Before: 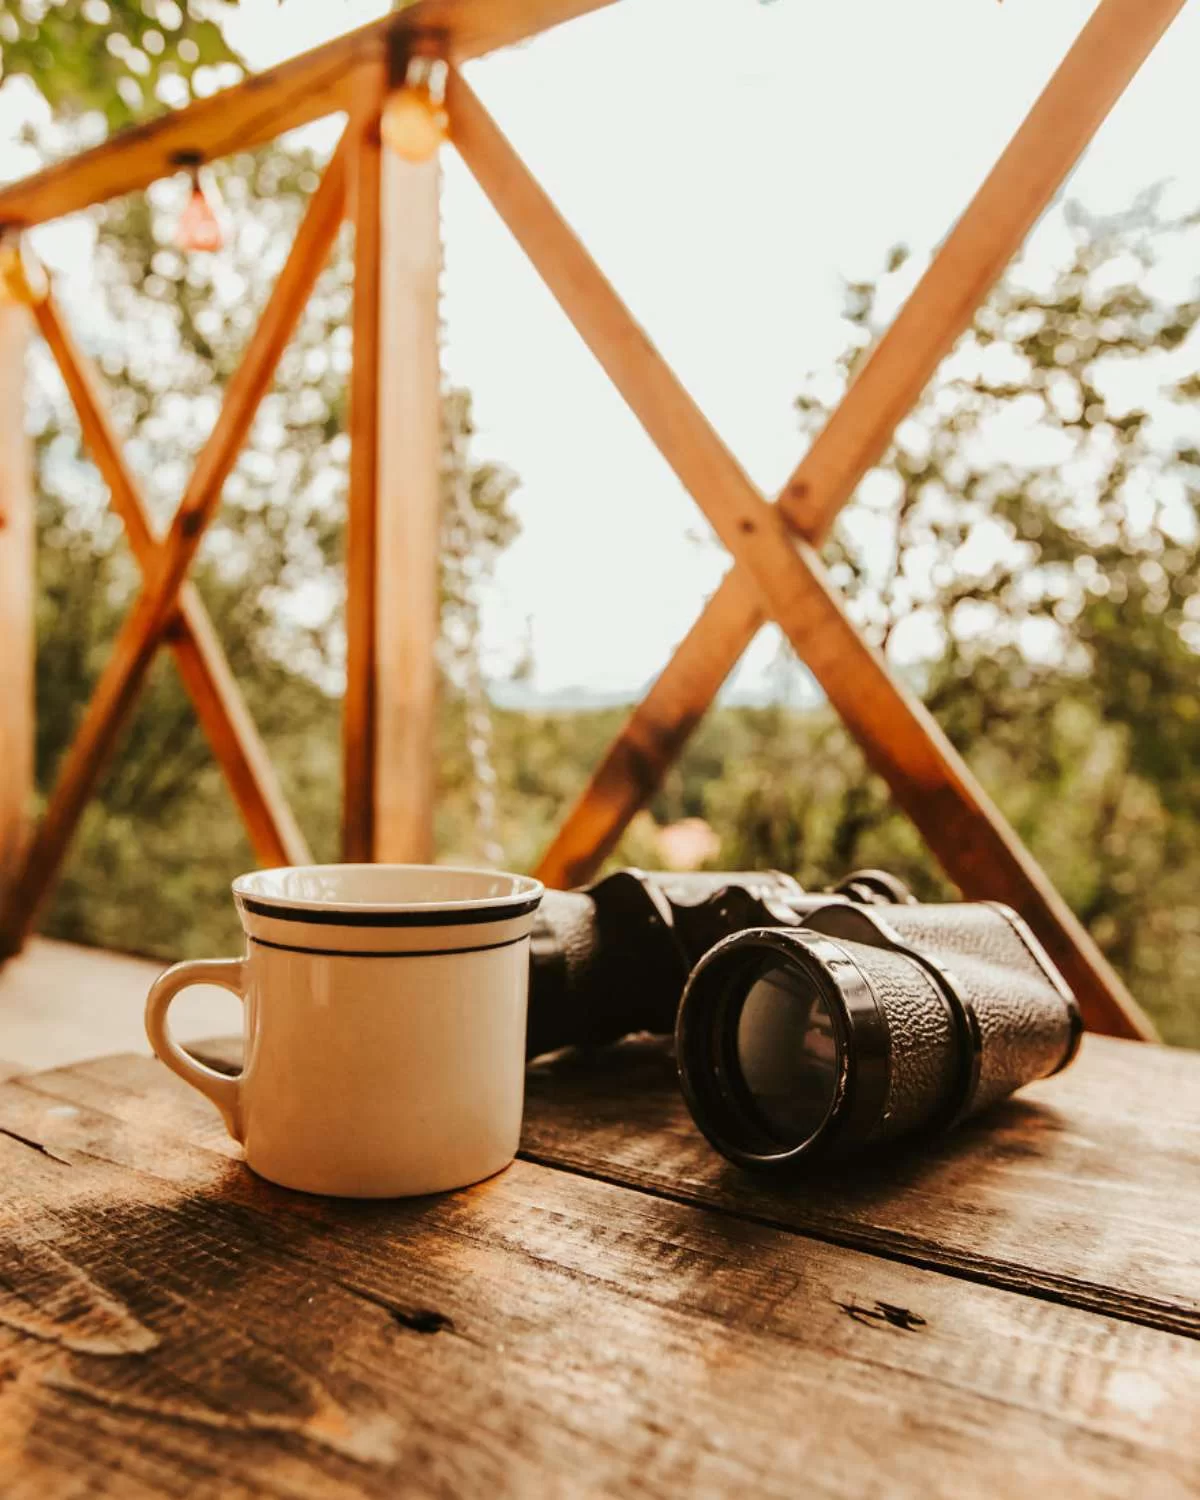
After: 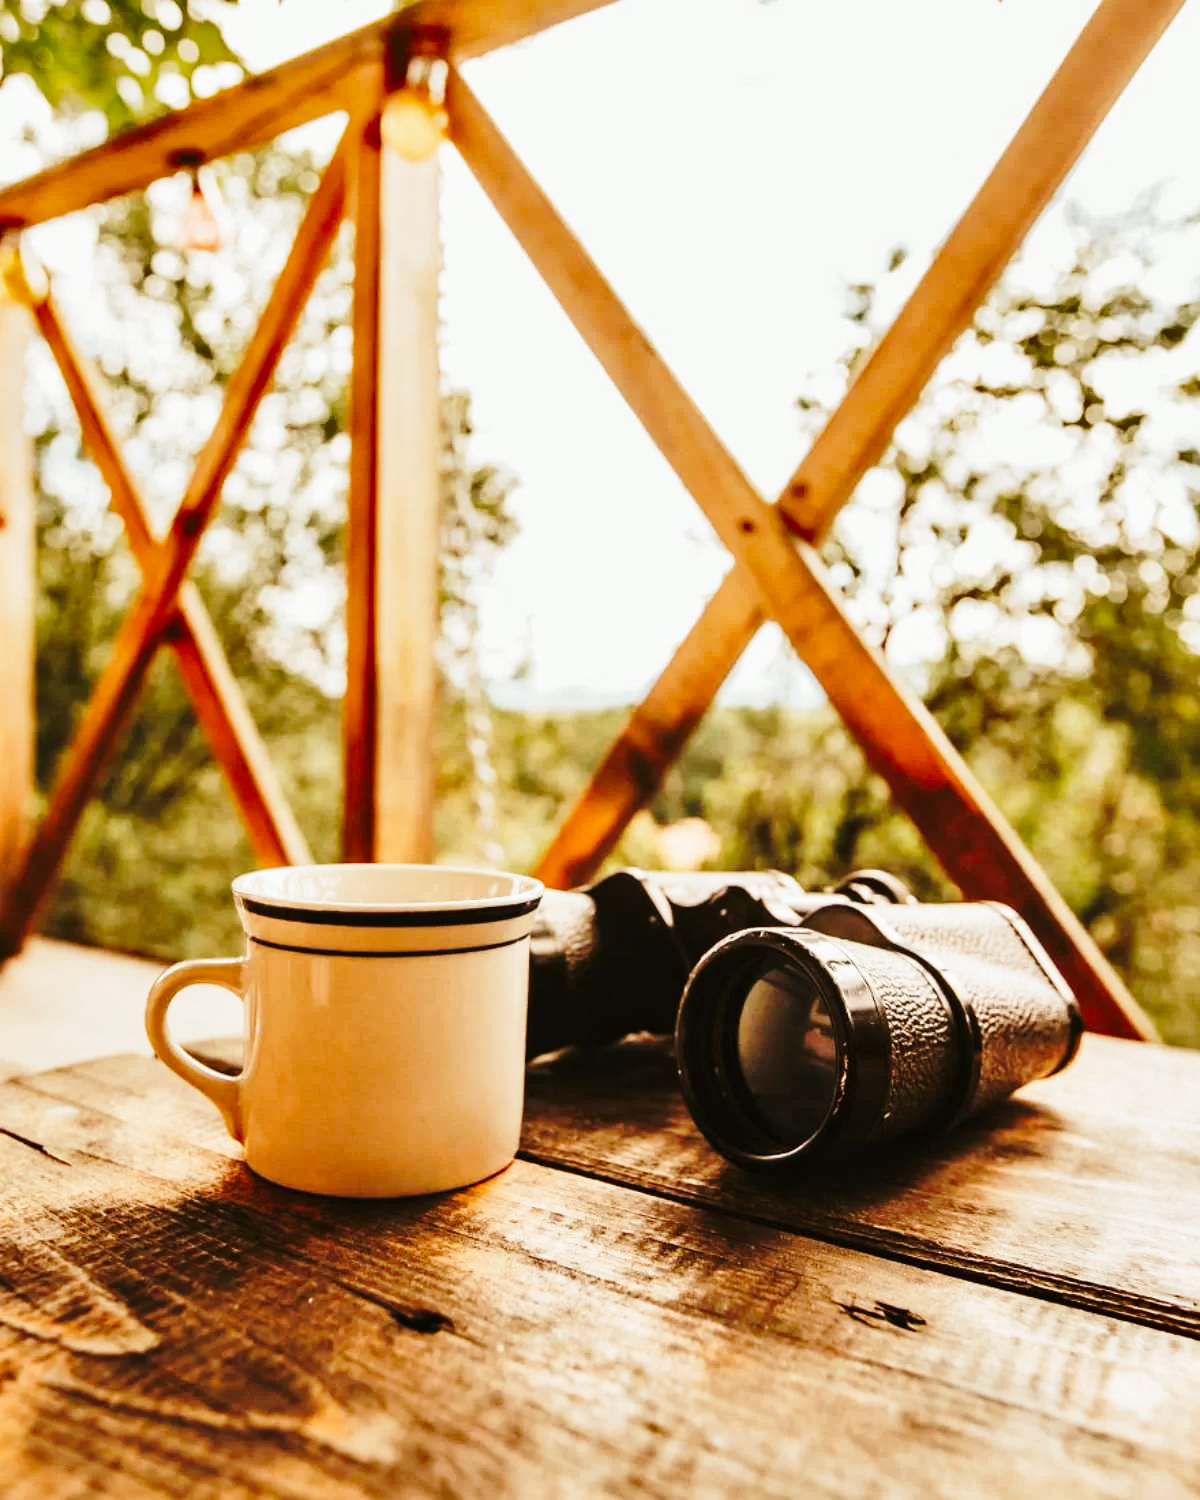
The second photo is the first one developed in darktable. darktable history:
shadows and highlights: shadows 22.7, highlights -48.71, soften with gaussian
base curve: curves: ch0 [(0, 0) (0.028, 0.03) (0.121, 0.232) (0.46, 0.748) (0.859, 0.968) (1, 1)], preserve colors none
